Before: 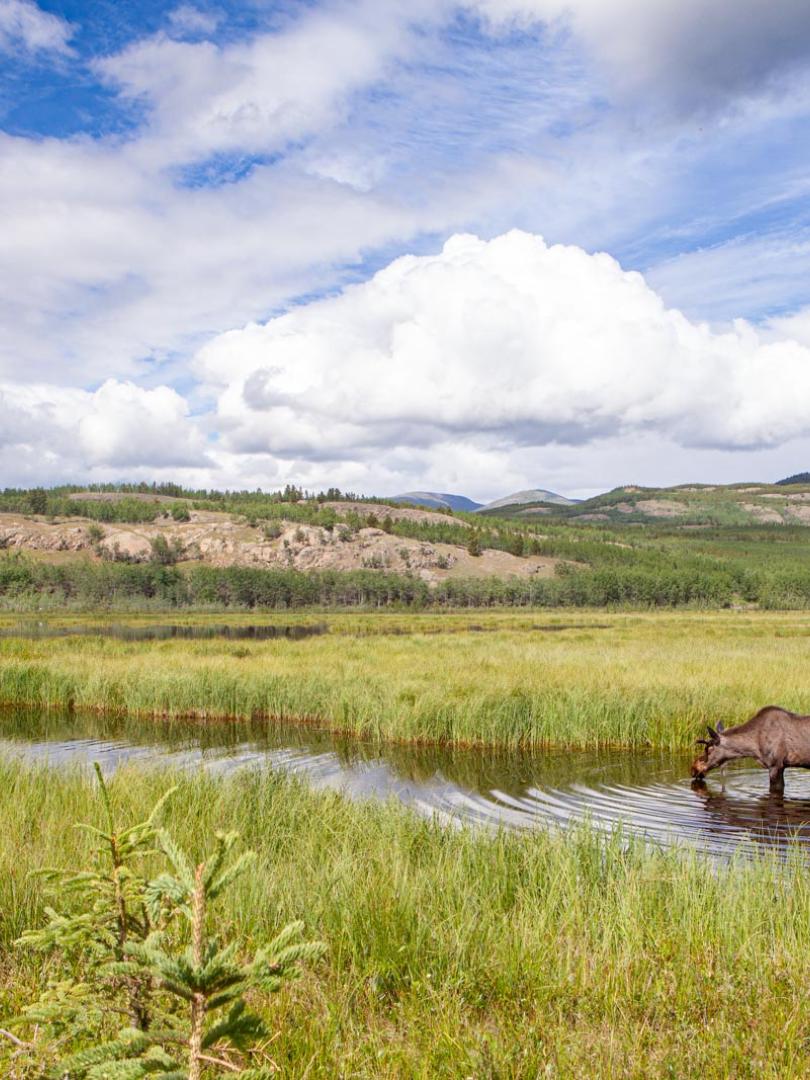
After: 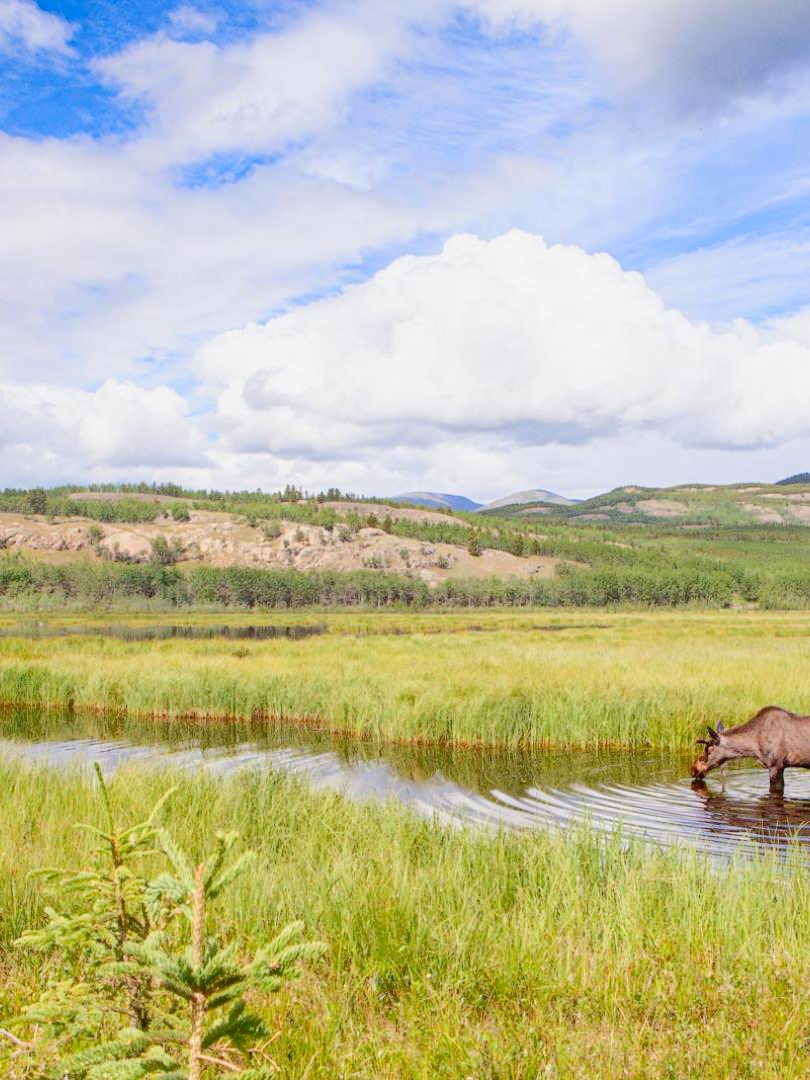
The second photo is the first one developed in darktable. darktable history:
levels: levels [0.018, 0.493, 1]
tone curve: curves: ch0 [(0, 0.047) (0.199, 0.263) (0.47, 0.555) (0.805, 0.839) (1, 0.962)], color space Lab, linked channels, preserve colors none
